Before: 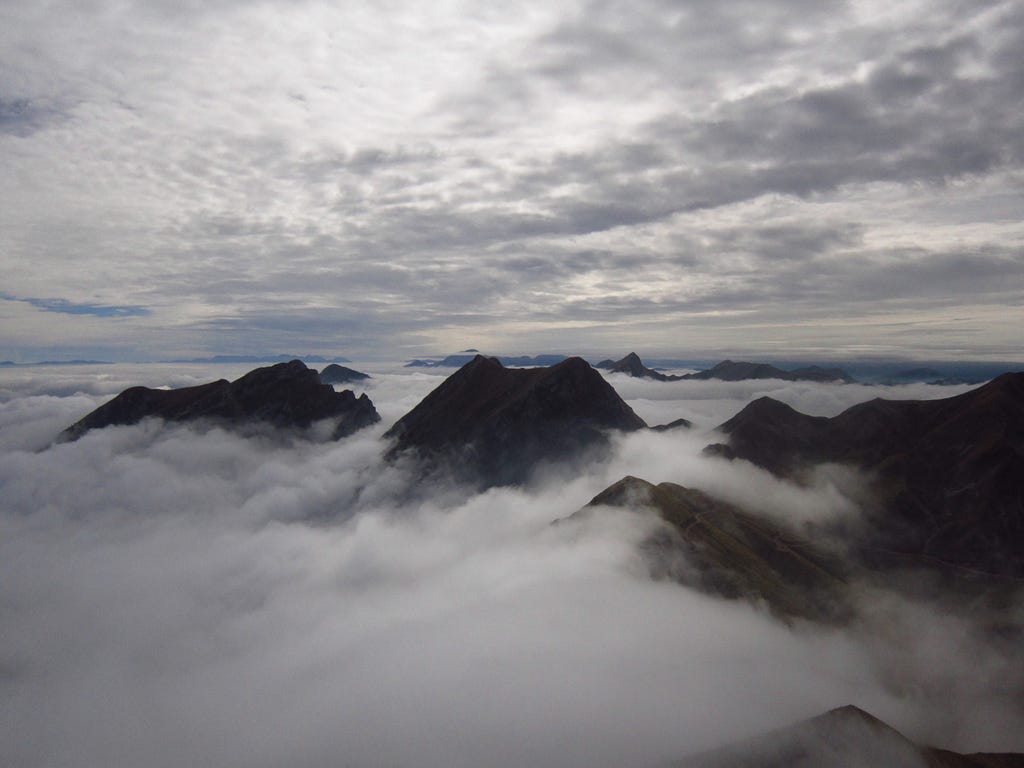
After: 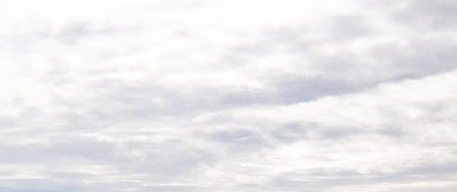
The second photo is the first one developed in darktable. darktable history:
base curve: curves: ch0 [(0, 0) (0.007, 0.004) (0.027, 0.03) (0.046, 0.07) (0.207, 0.54) (0.442, 0.872) (0.673, 0.972) (1, 1)], preserve colors none
crop: left 28.64%, top 16.832%, right 26.637%, bottom 58.055%
